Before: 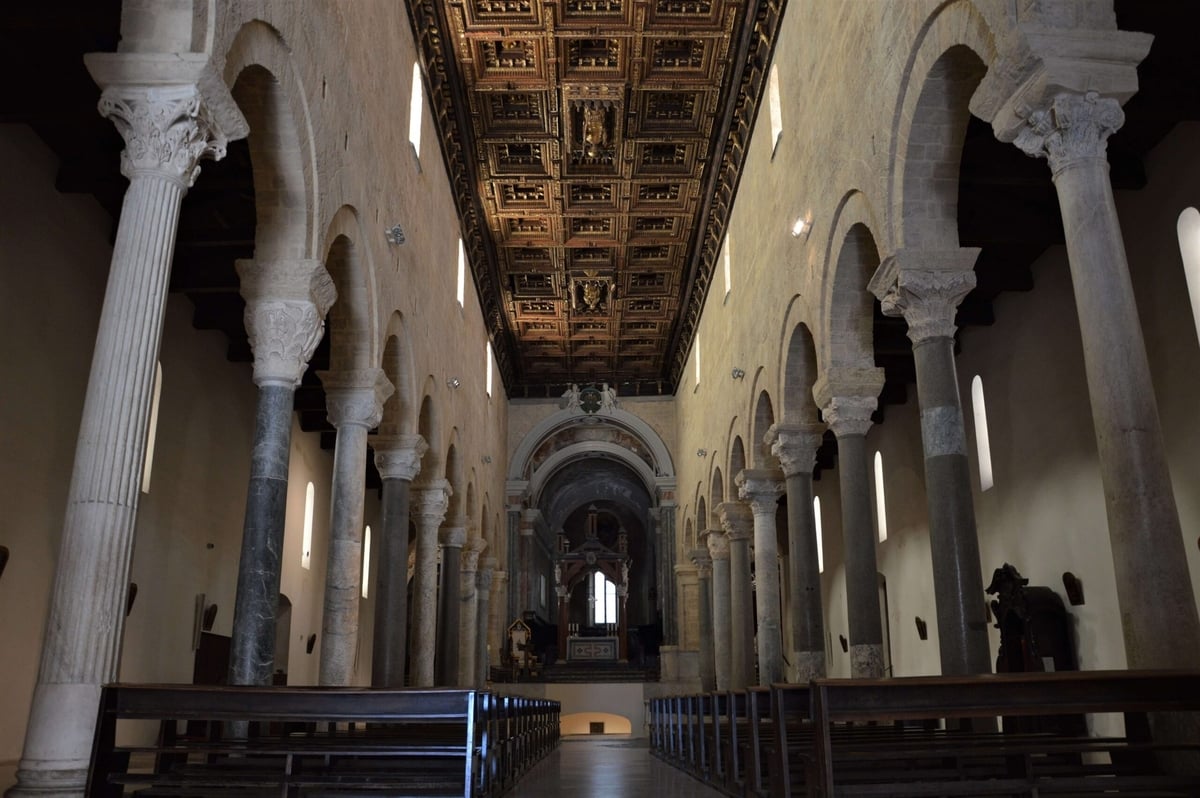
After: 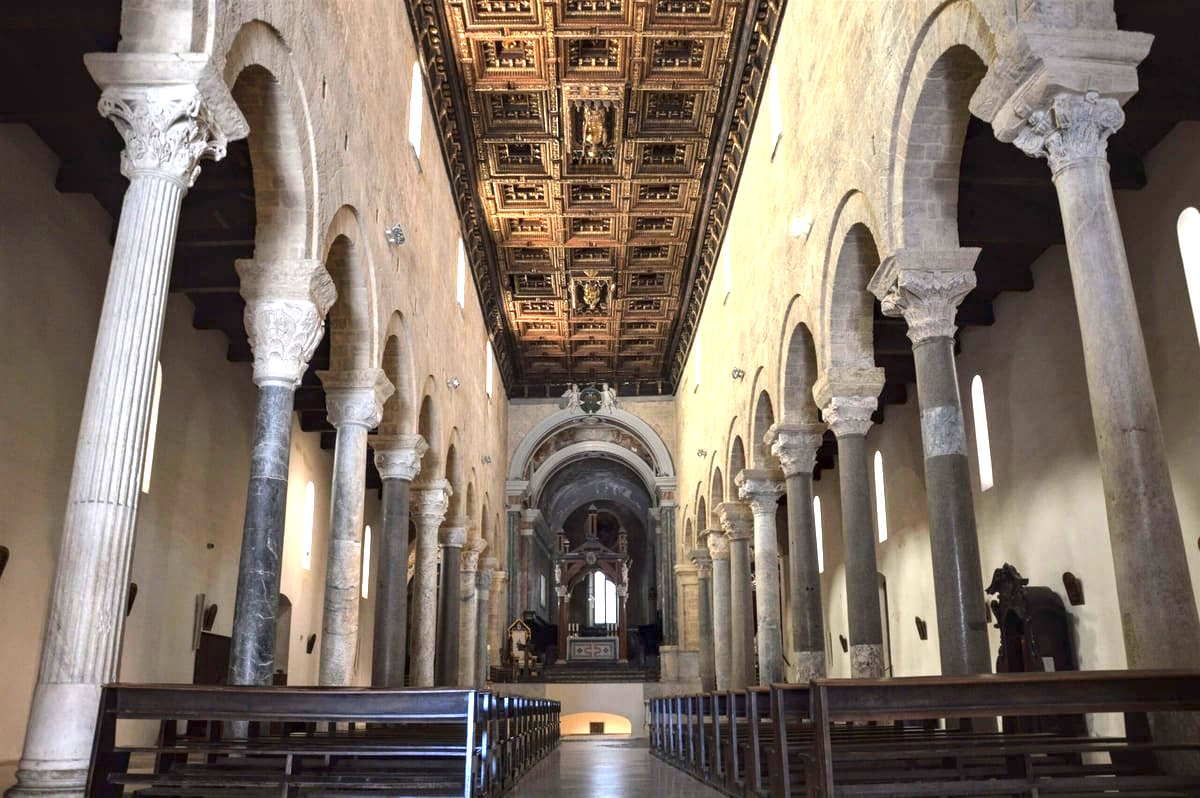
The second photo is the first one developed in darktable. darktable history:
local contrast: on, module defaults
exposure: black level correction 0, exposure 1.675 EV, compensate exposure bias true, compensate highlight preservation false
